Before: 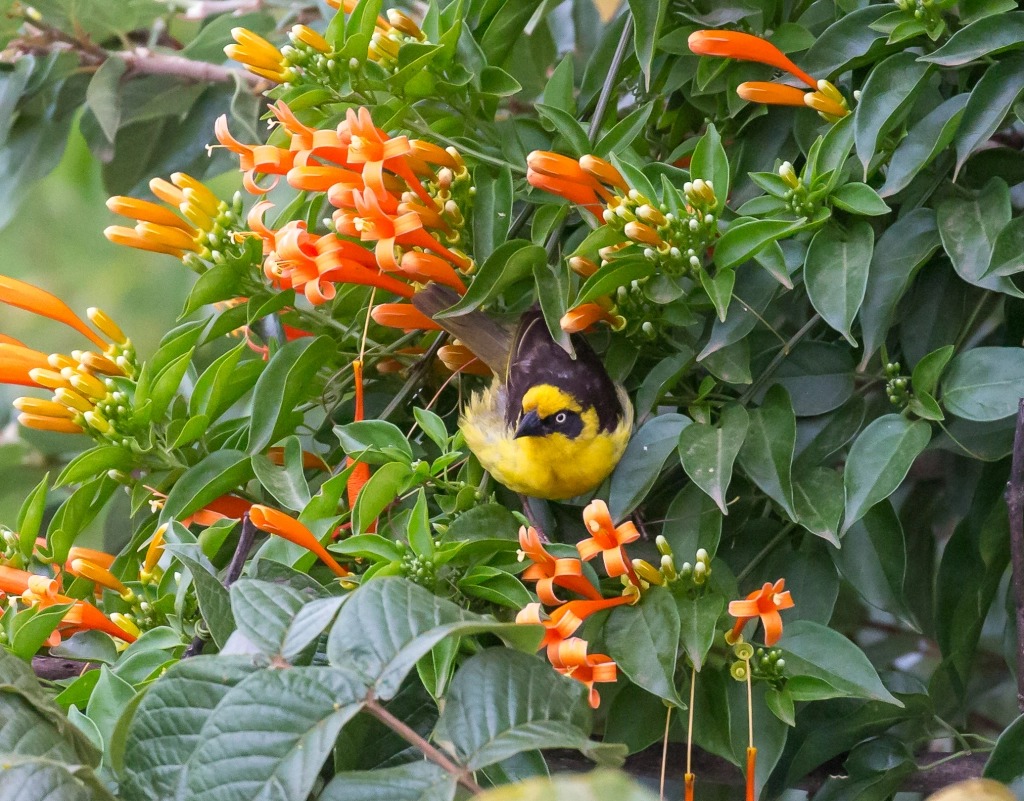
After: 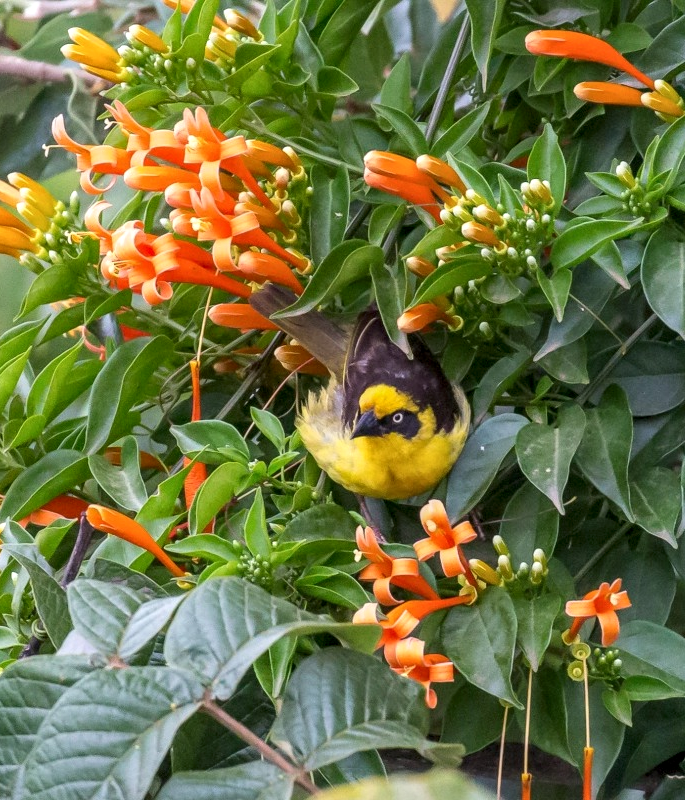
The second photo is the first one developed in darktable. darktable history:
local contrast: detail 130%
crop and rotate: left 15.99%, right 17.082%
